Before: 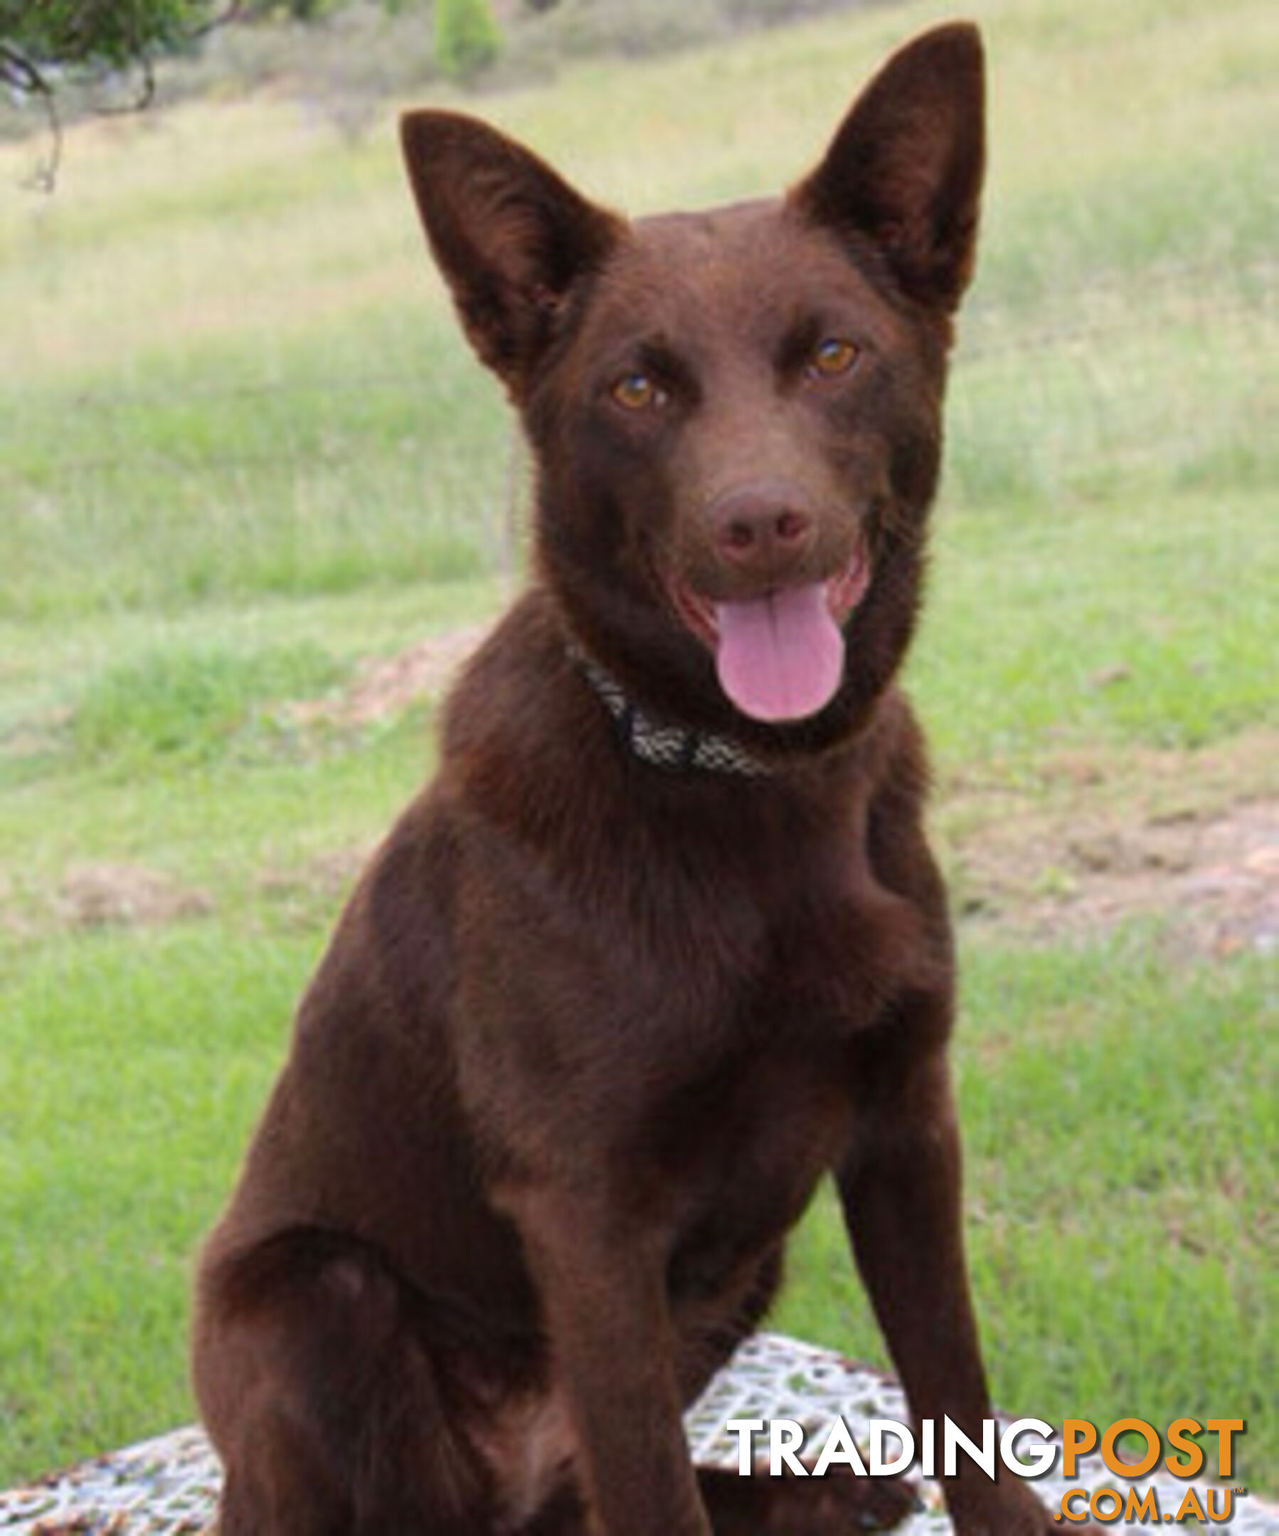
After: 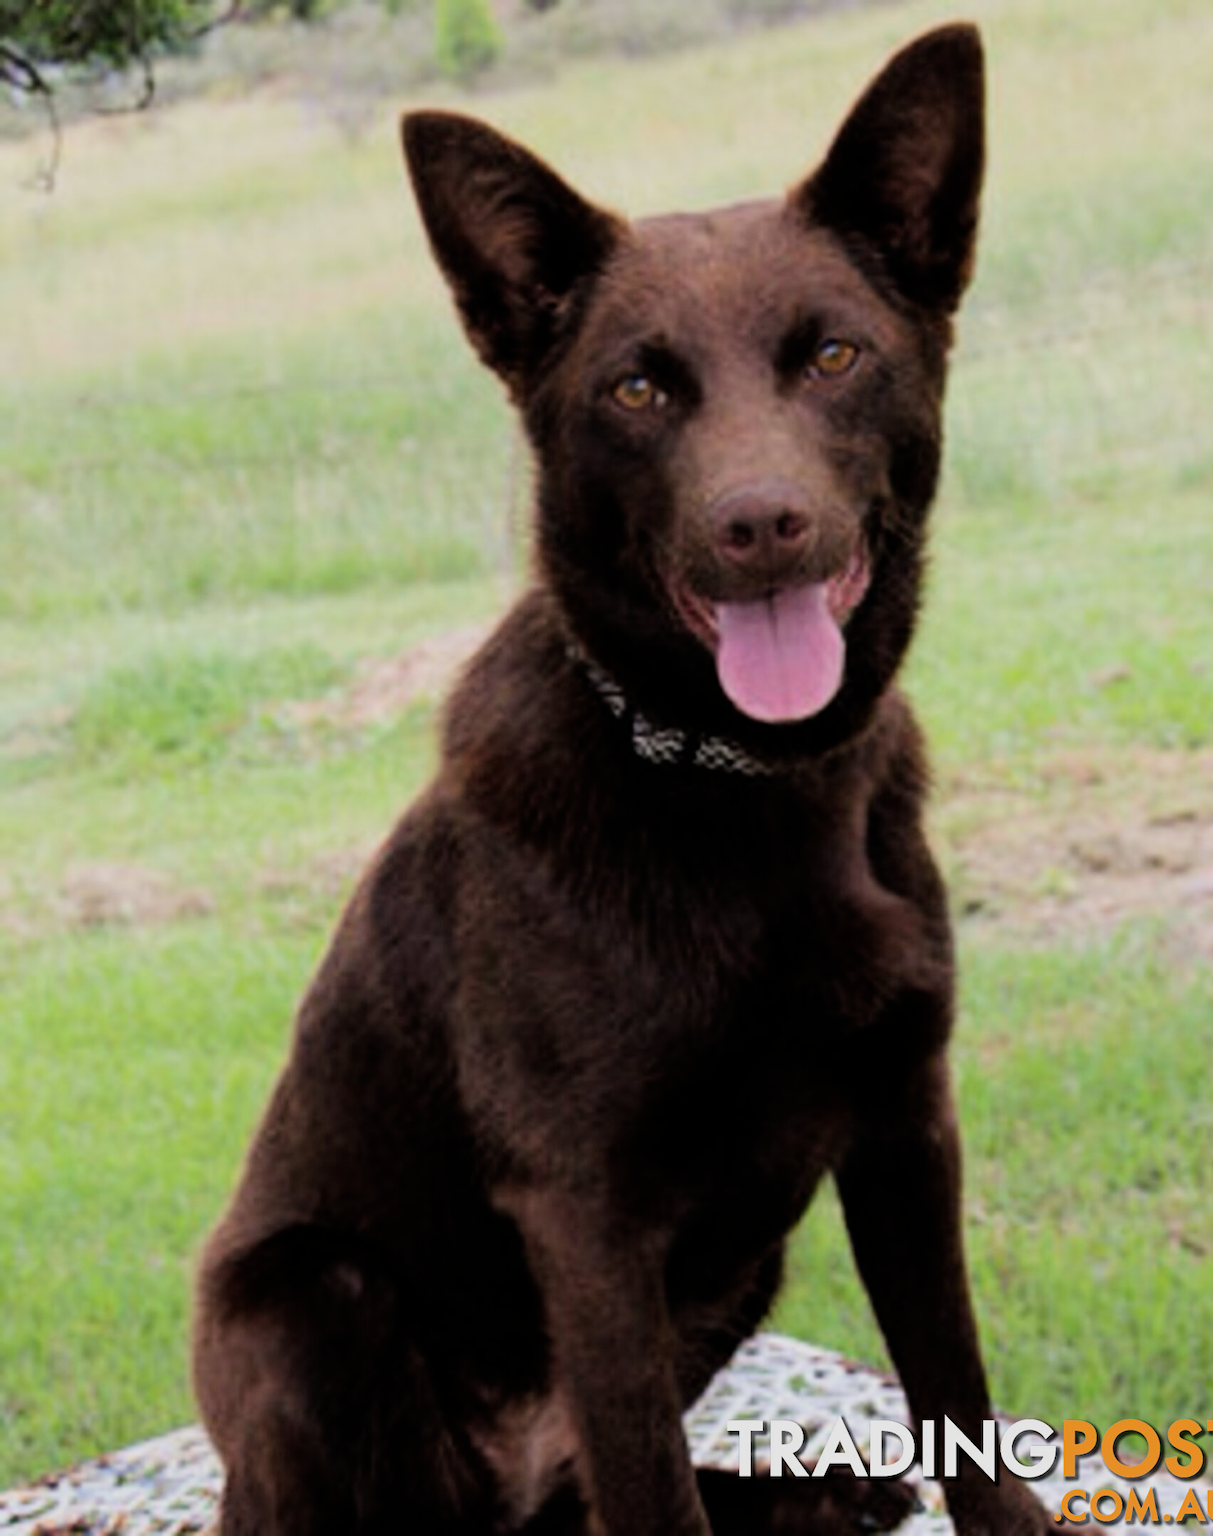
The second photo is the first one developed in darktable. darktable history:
filmic rgb: black relative exposure -5 EV, hardness 2.88, contrast 1.3, highlights saturation mix -30%
crop and rotate: right 5.167%
